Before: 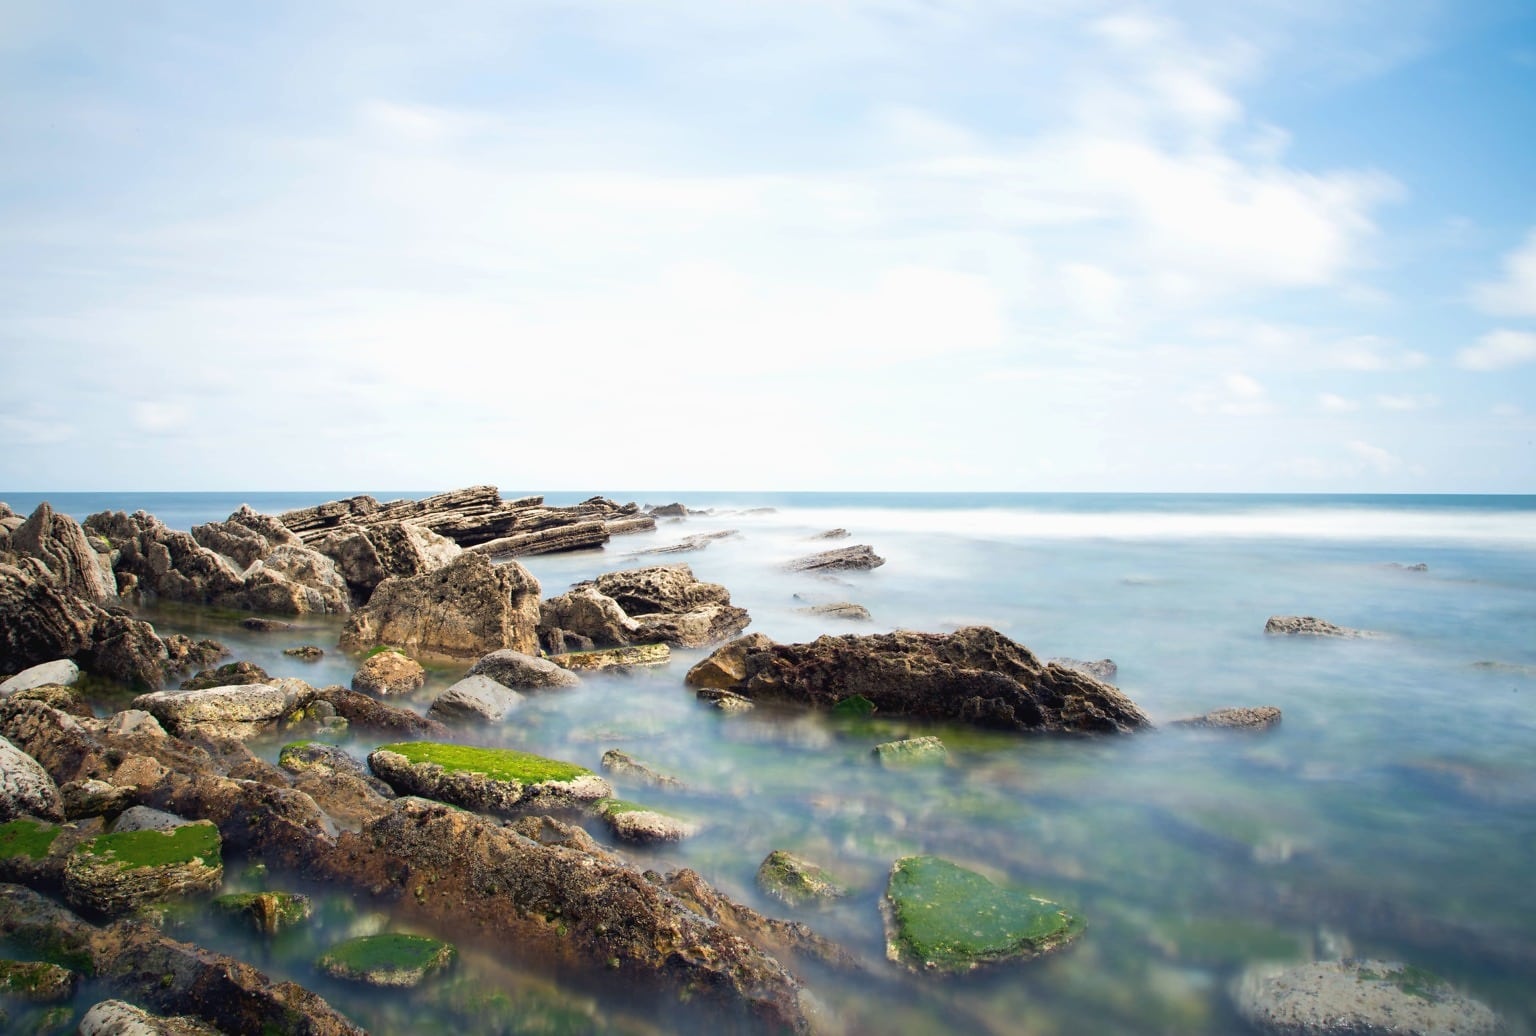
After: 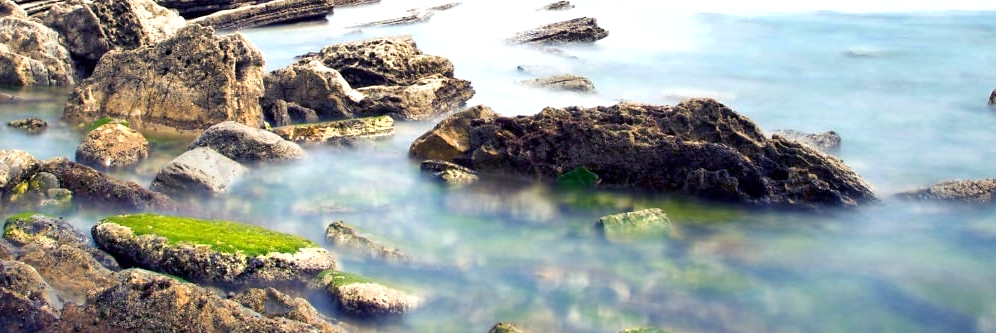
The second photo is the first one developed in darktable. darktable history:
exposure: black level correction 0, exposure 0.5 EV, compensate highlight preservation false
shadows and highlights: soften with gaussian
color balance rgb: shadows lift › luminance -29.002%, shadows lift › chroma 14.865%, shadows lift › hue 267.33°, global offset › luminance -0.512%, perceptual saturation grading › global saturation 0.786%
crop: left 18.002%, top 51.003%, right 17.151%, bottom 16.813%
